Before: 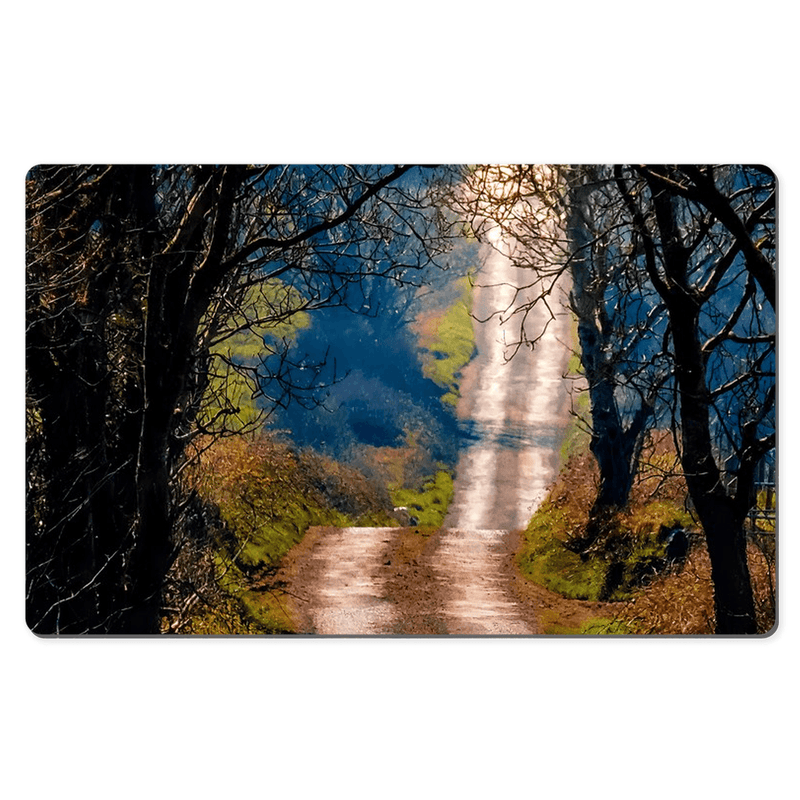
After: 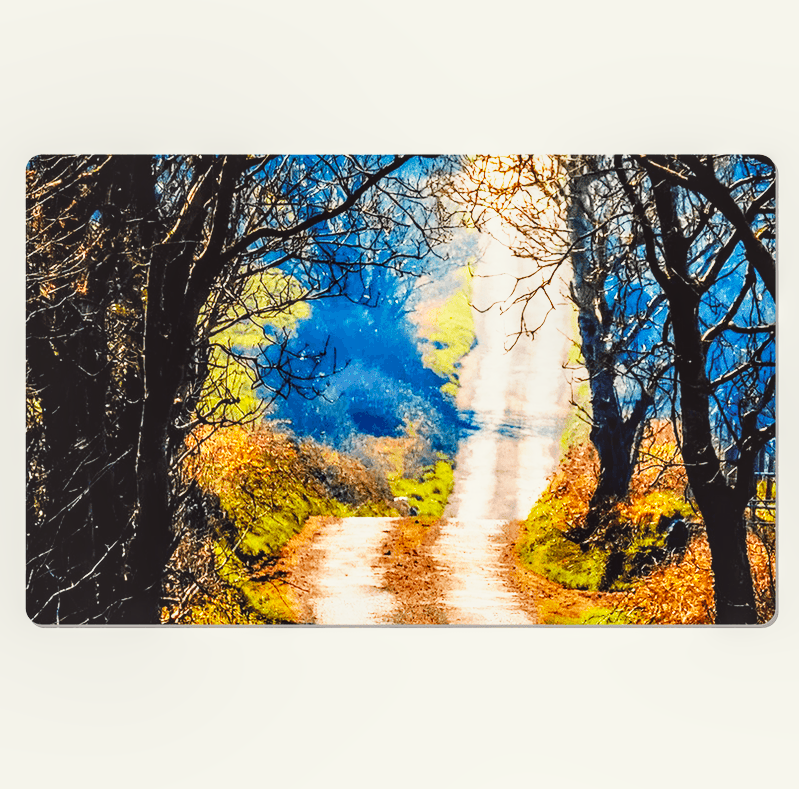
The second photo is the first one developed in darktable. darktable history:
tone equalizer: -8 EV 0.064 EV, edges refinement/feathering 500, mask exposure compensation -1.57 EV, preserve details no
color correction: highlights a* -1.01, highlights b* 4.65, shadows a* 3.61
contrast brightness saturation: contrast -0.097, brightness 0.042, saturation 0.081
exposure: black level correction -0.002, exposure 0.534 EV, compensate highlight preservation false
crop: top 1.357%, right 0.119%
base curve: curves: ch0 [(0, 0) (0.007, 0.004) (0.027, 0.03) (0.046, 0.07) (0.207, 0.54) (0.442, 0.872) (0.673, 0.972) (1, 1)], preserve colors none
local contrast: on, module defaults
levels: levels [0.026, 0.507, 0.987]
